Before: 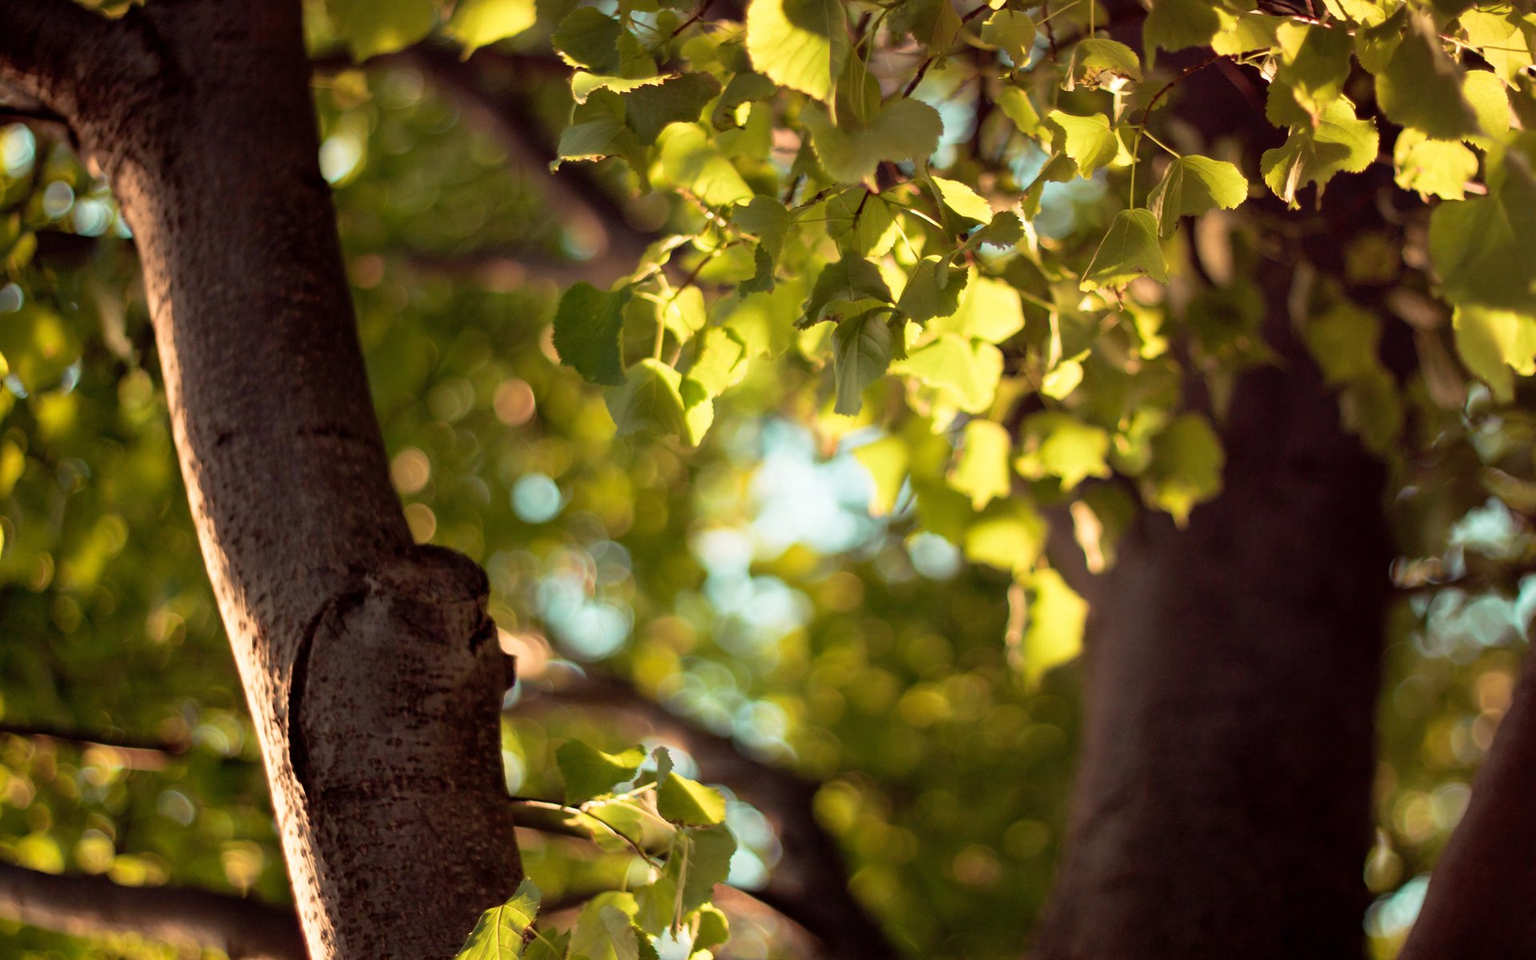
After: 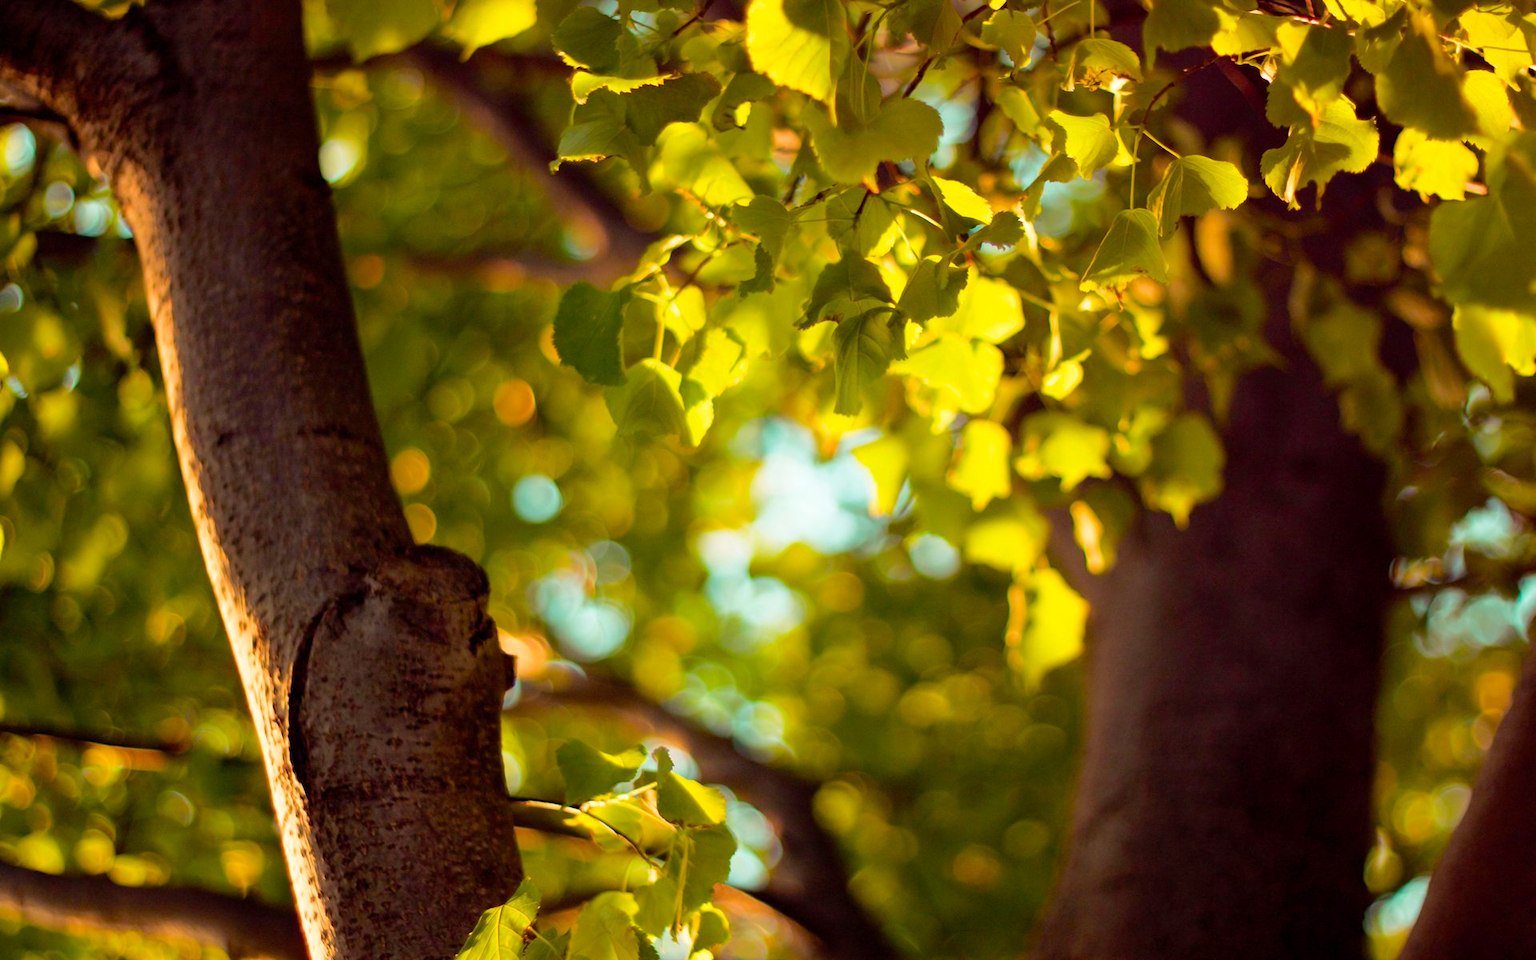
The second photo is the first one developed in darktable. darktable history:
color balance rgb: shadows lift › chroma 0.848%, shadows lift › hue 114.9°, perceptual saturation grading › global saturation 31.121%, perceptual brilliance grading › mid-tones 9.629%, perceptual brilliance grading › shadows 14.608%, global vibrance 30.316%
